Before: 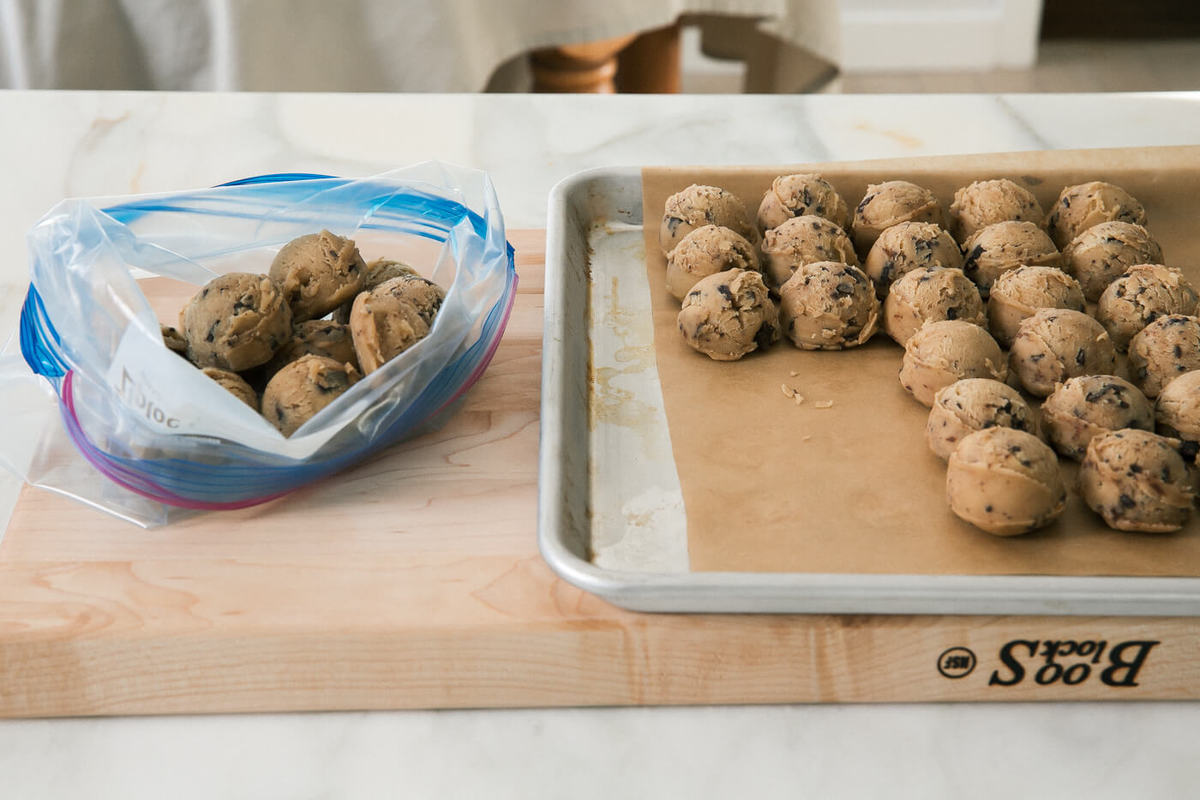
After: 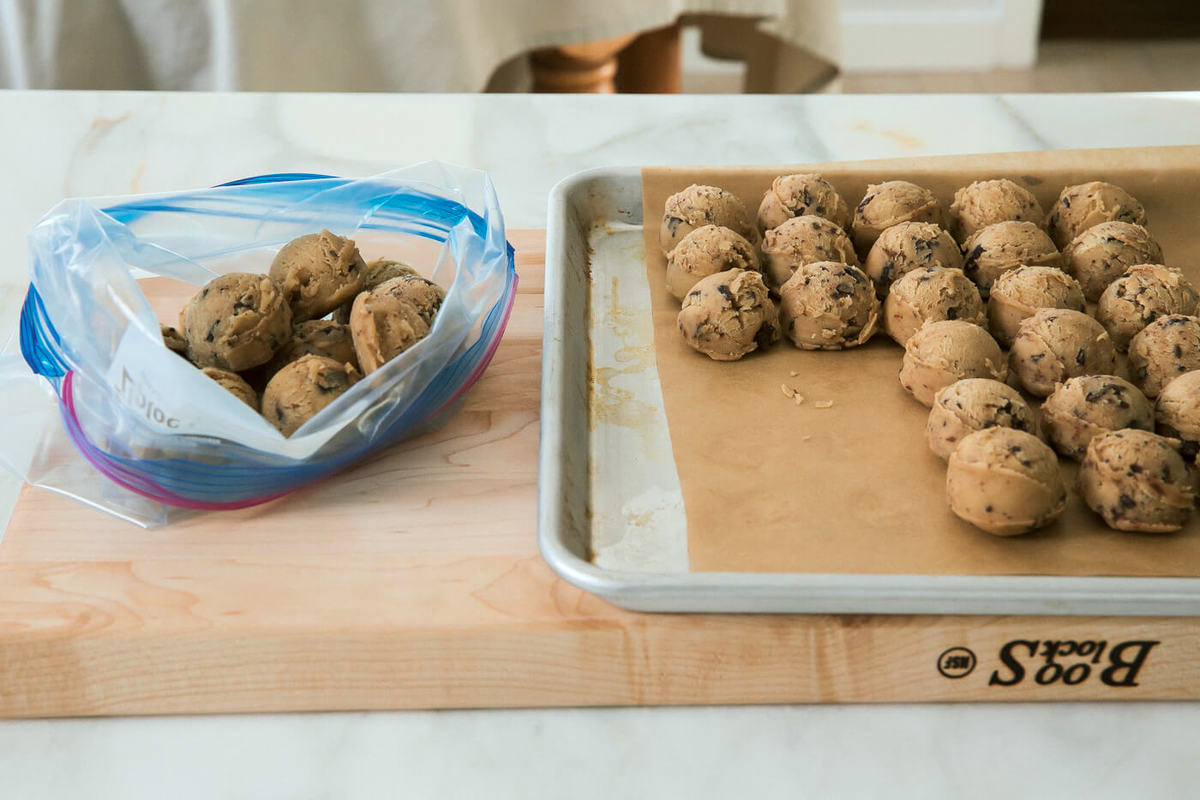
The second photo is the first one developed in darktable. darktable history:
velvia: on, module defaults
color correction: highlights a* -2.81, highlights b* -2.64, shadows a* 2.25, shadows b* 2.91
